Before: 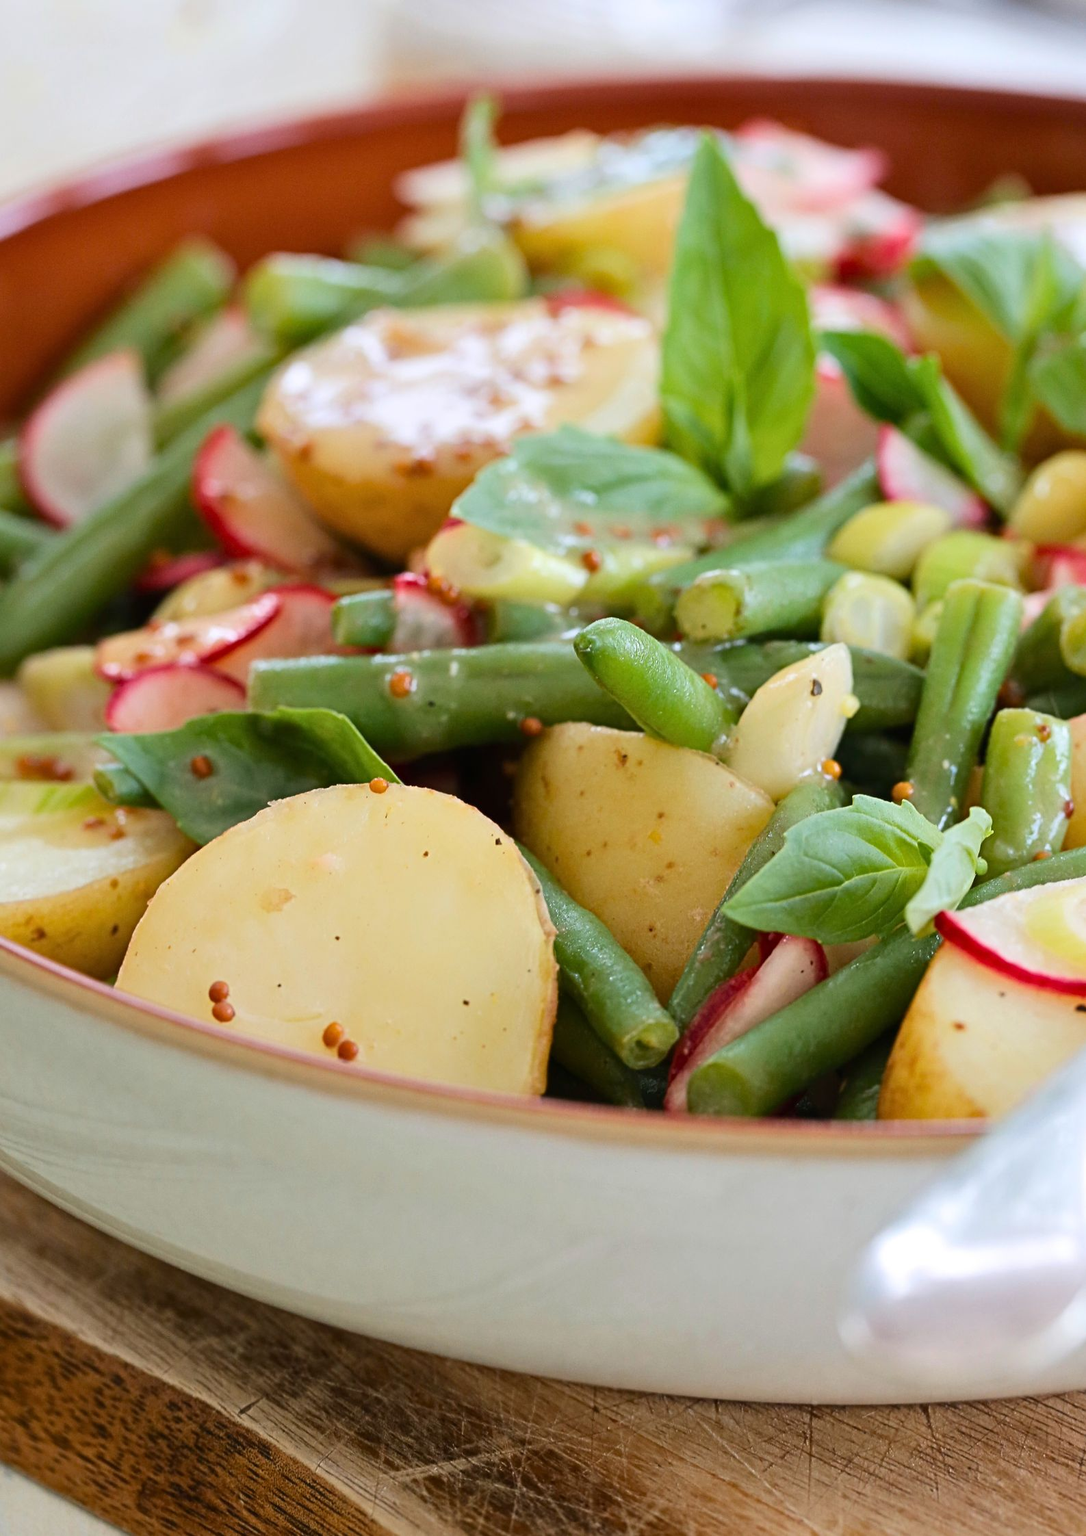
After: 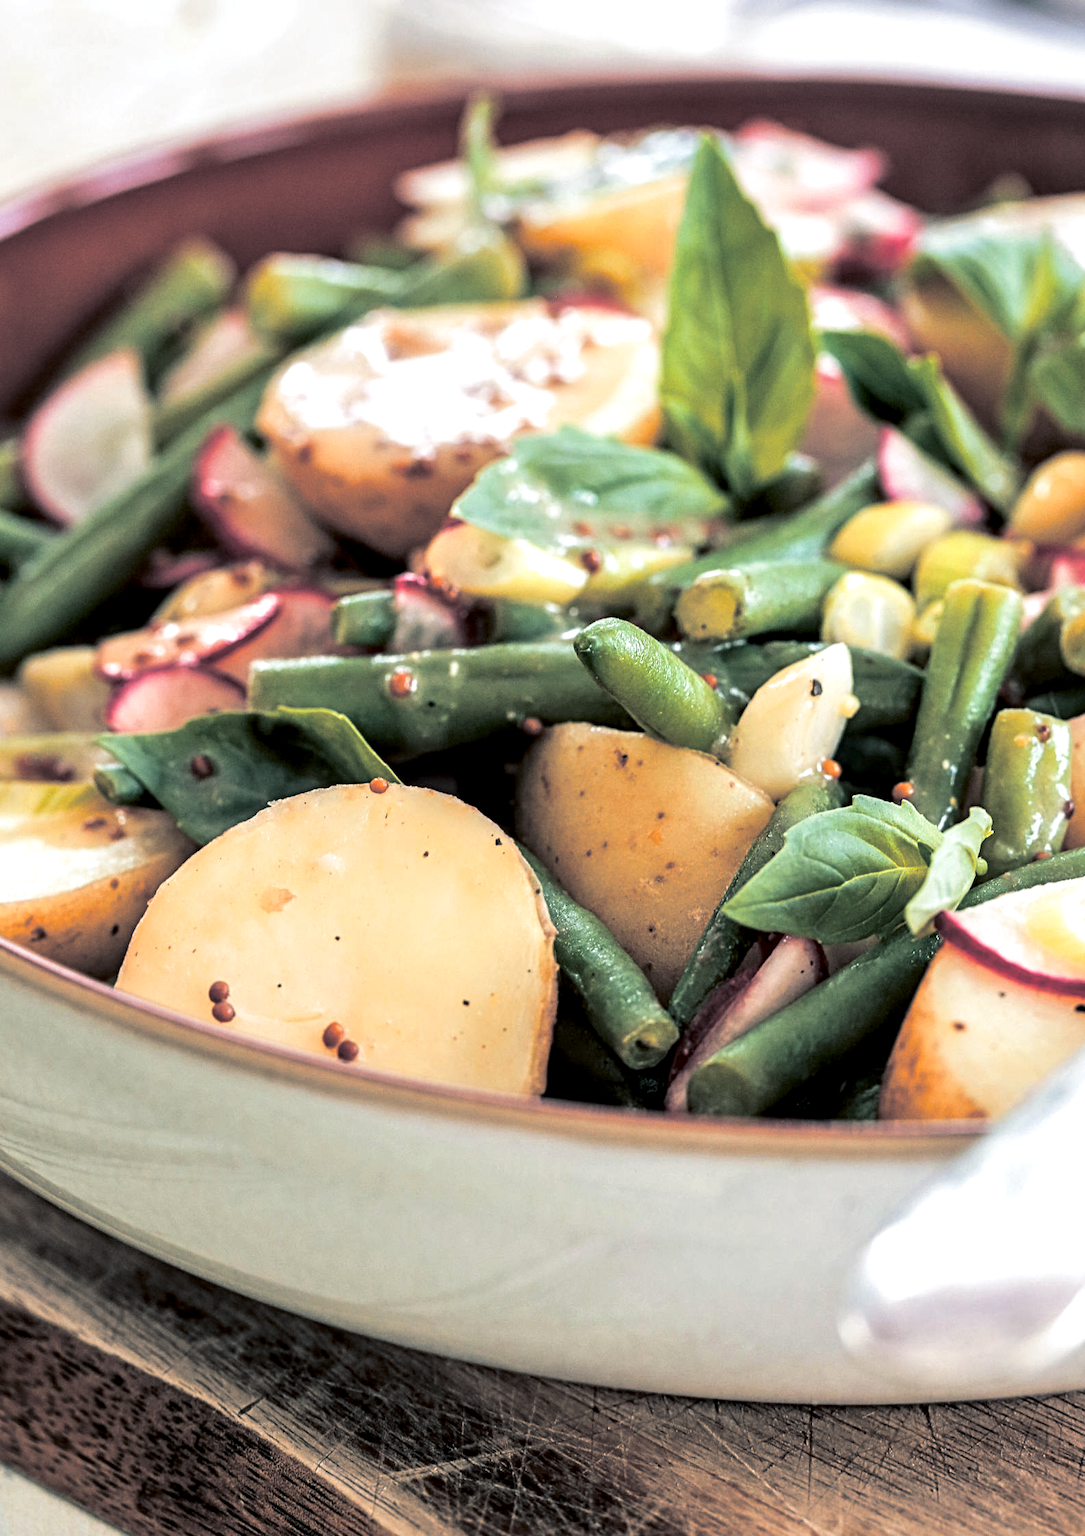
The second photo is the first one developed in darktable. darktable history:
split-toning: shadows › hue 205.2°, shadows › saturation 0.29, highlights › hue 50.4°, highlights › saturation 0.38, balance -49.9
color zones: curves: ch1 [(0, 0.469) (0.072, 0.457) (0.243, 0.494) (0.429, 0.5) (0.571, 0.5) (0.714, 0.5) (0.857, 0.5) (1, 0.469)]; ch2 [(0, 0.499) (0.143, 0.467) (0.242, 0.436) (0.429, 0.493) (0.571, 0.5) (0.714, 0.5) (0.857, 0.5) (1, 0.499)]
local contrast: highlights 20%, shadows 70%, detail 170%
exposure: exposure 0.29 EV, compensate highlight preservation false
